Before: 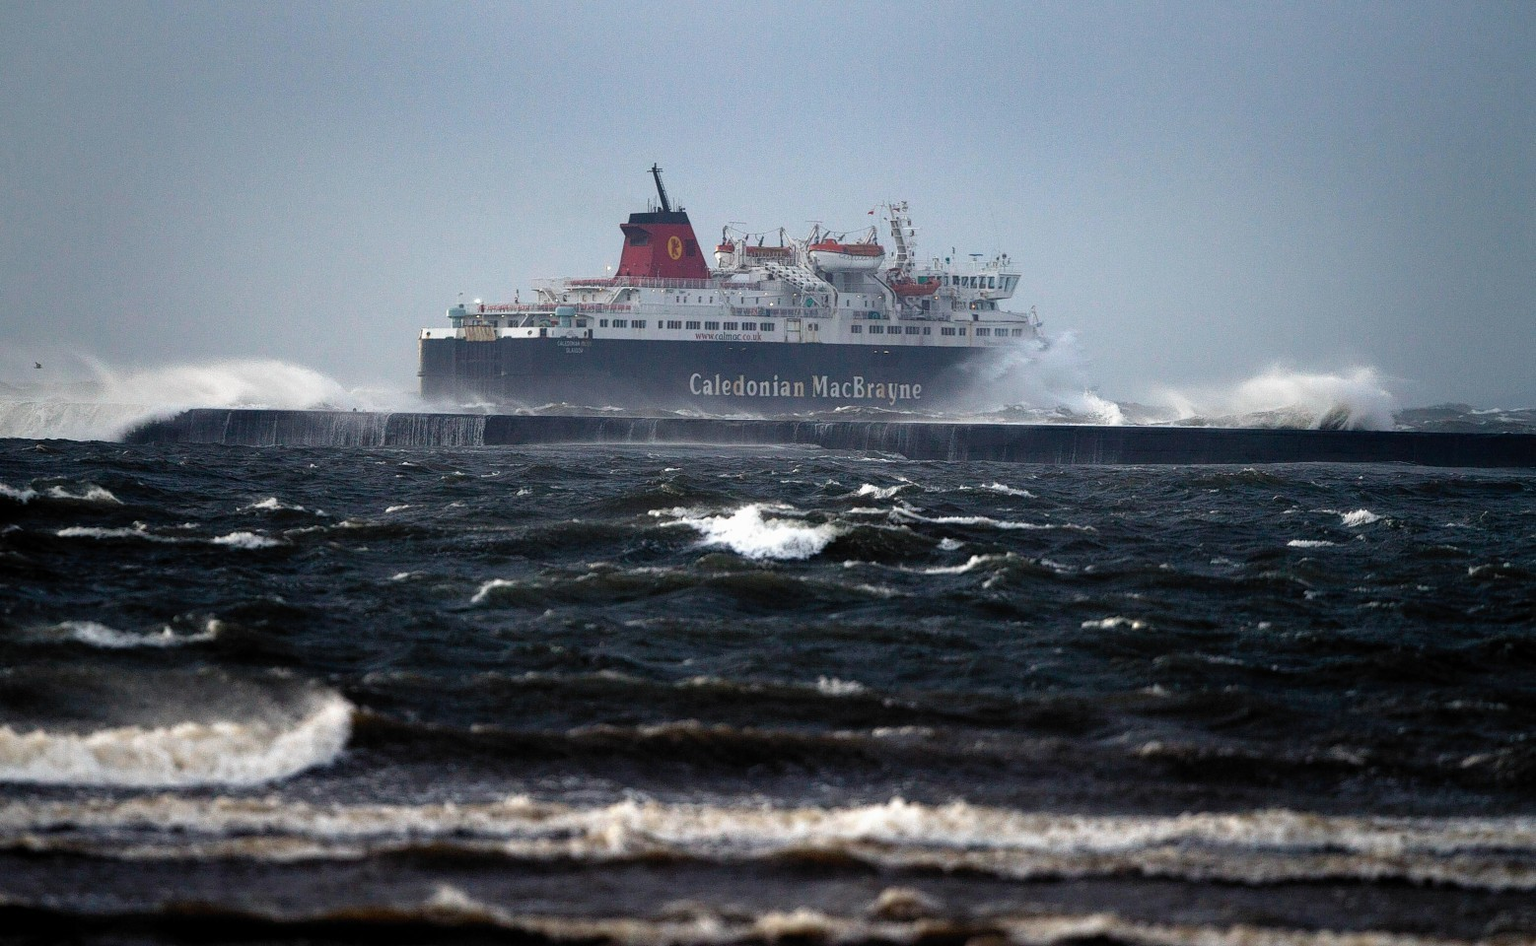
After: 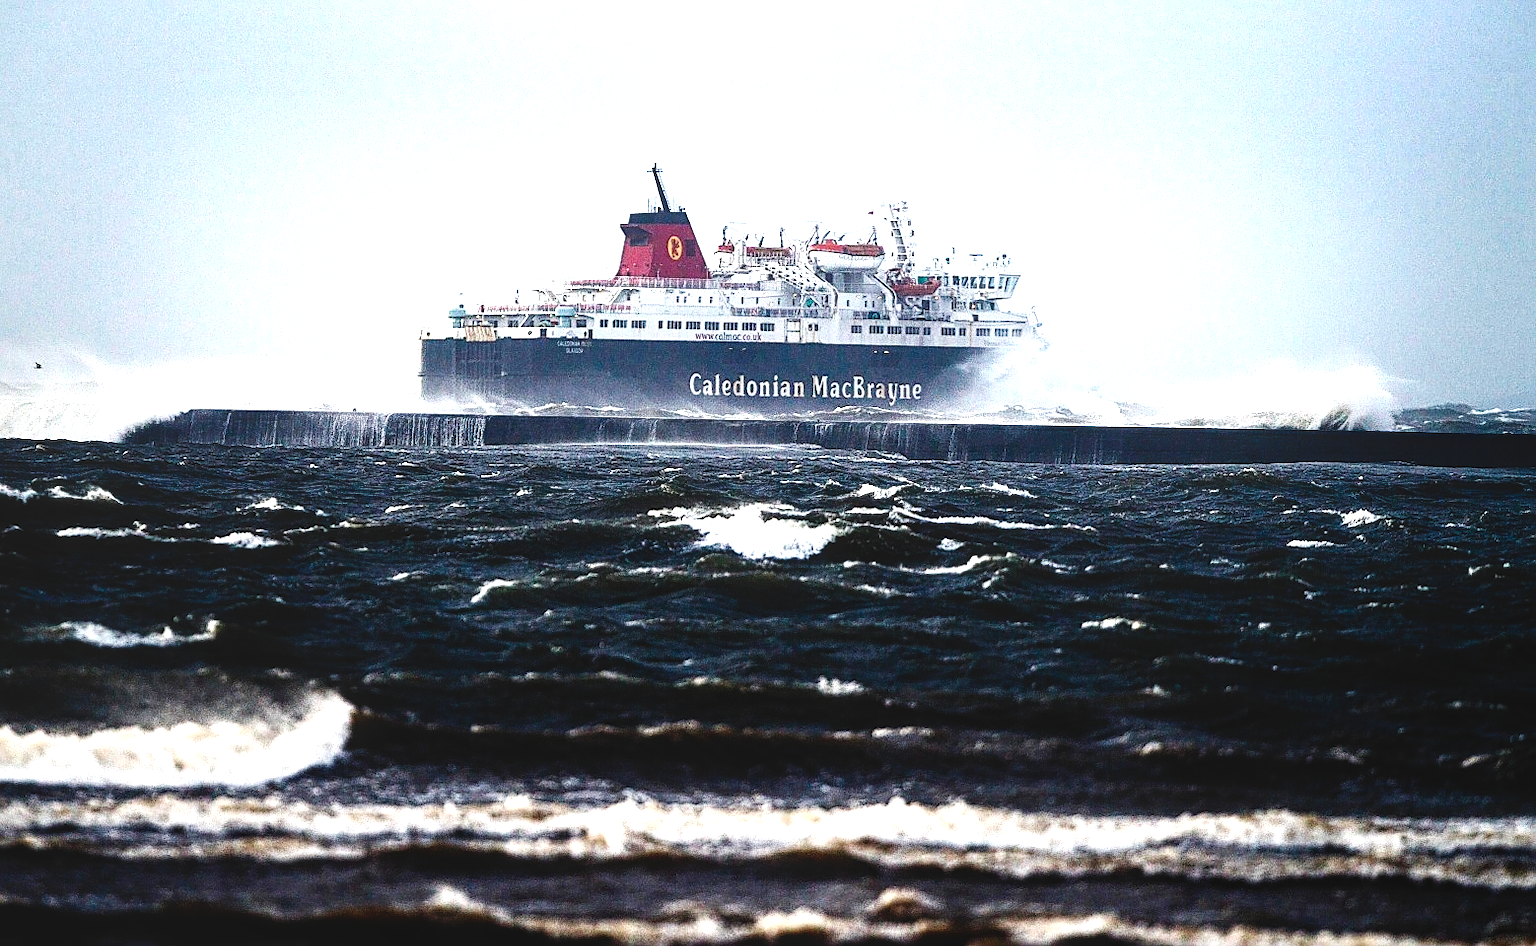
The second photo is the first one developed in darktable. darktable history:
contrast brightness saturation: contrast 0.216
local contrast: detail 110%
sharpen: on, module defaults
levels: levels [0, 0.394, 0.787]
tone curve: curves: ch0 [(0, 0.023) (0.087, 0.065) (0.184, 0.168) (0.45, 0.54) (0.57, 0.683) (0.722, 0.825) (0.877, 0.948) (1, 1)]; ch1 [(0, 0) (0.388, 0.369) (0.44, 0.44) (0.489, 0.481) (0.534, 0.561) (0.657, 0.659) (1, 1)]; ch2 [(0, 0) (0.353, 0.317) (0.408, 0.427) (0.472, 0.46) (0.5, 0.496) (0.537, 0.534) (0.576, 0.592) (0.625, 0.631) (1, 1)], preserve colors none
